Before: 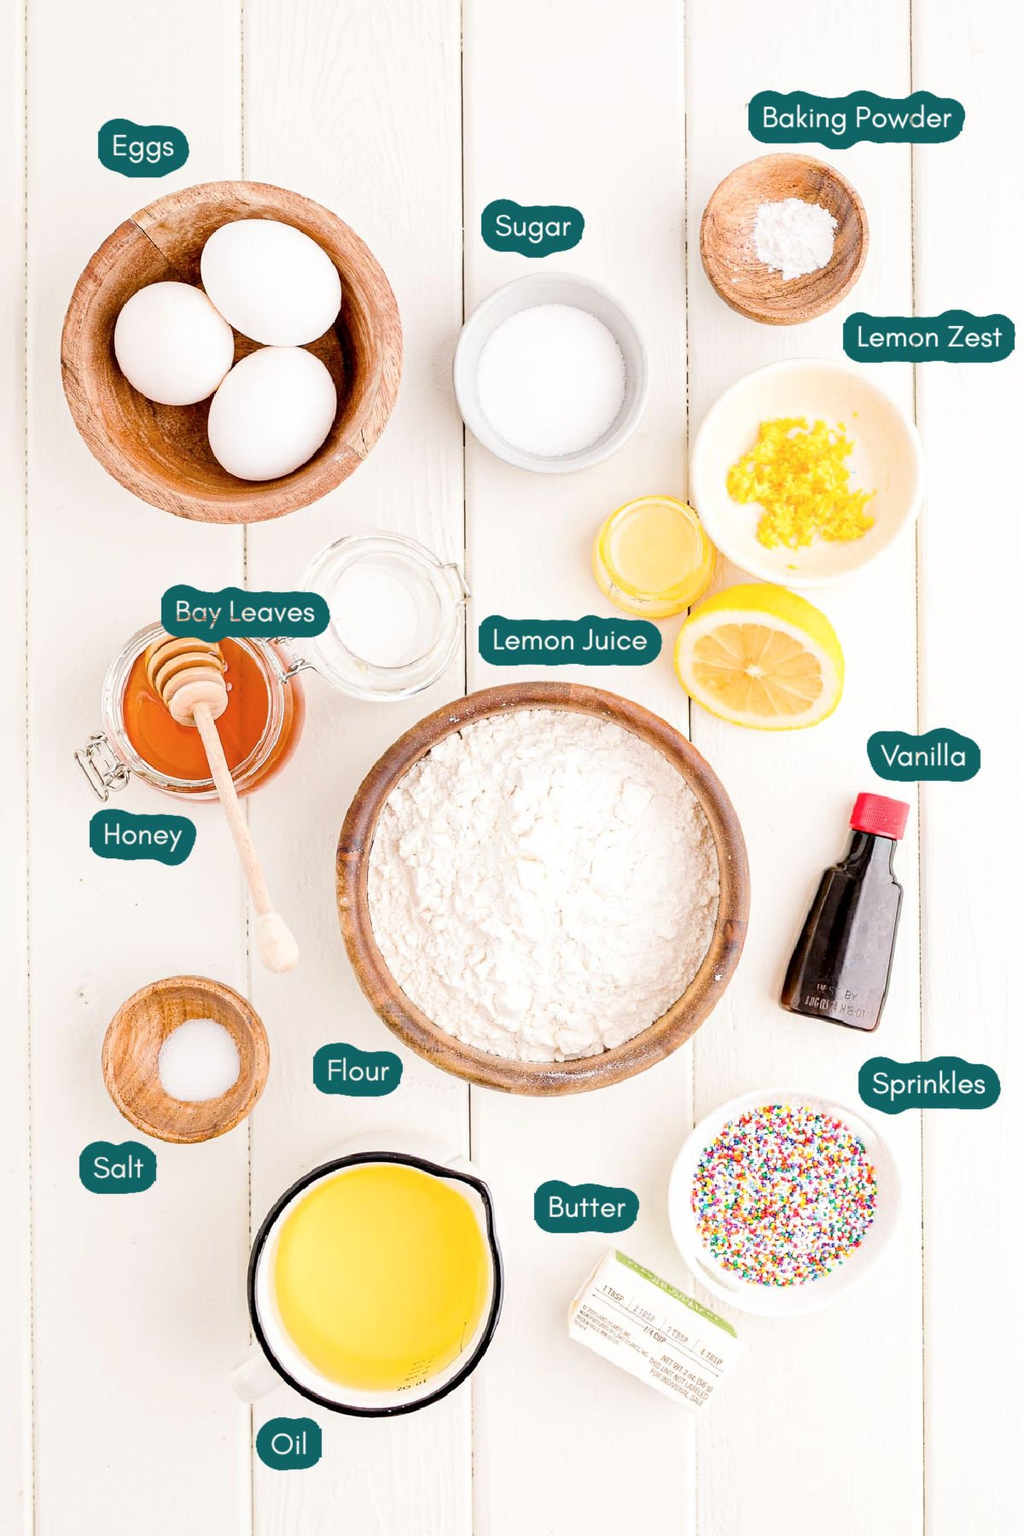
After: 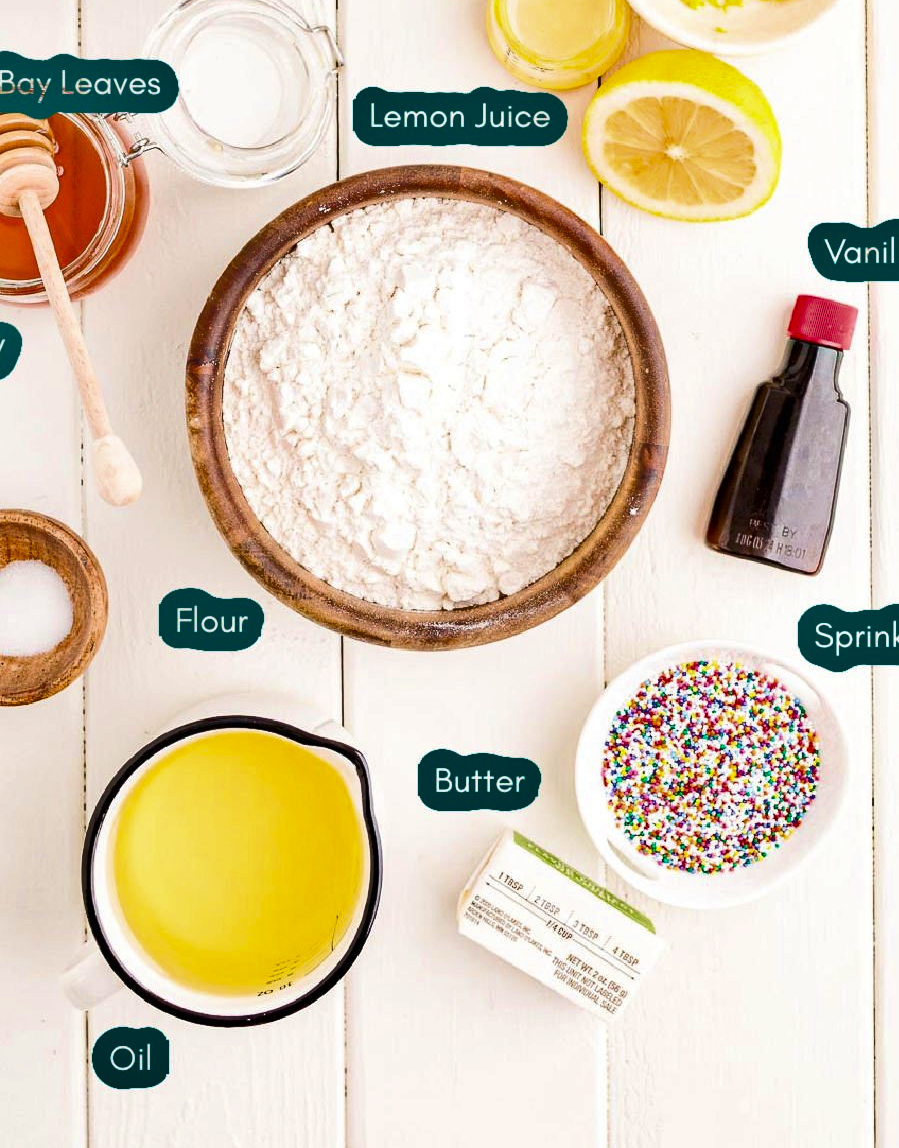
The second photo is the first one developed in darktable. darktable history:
shadows and highlights: soften with gaussian
crop and rotate: left 17.356%, top 35.234%, right 7.675%, bottom 0.982%
velvia: on, module defaults
exposure: black level correction 0, compensate highlight preservation false
